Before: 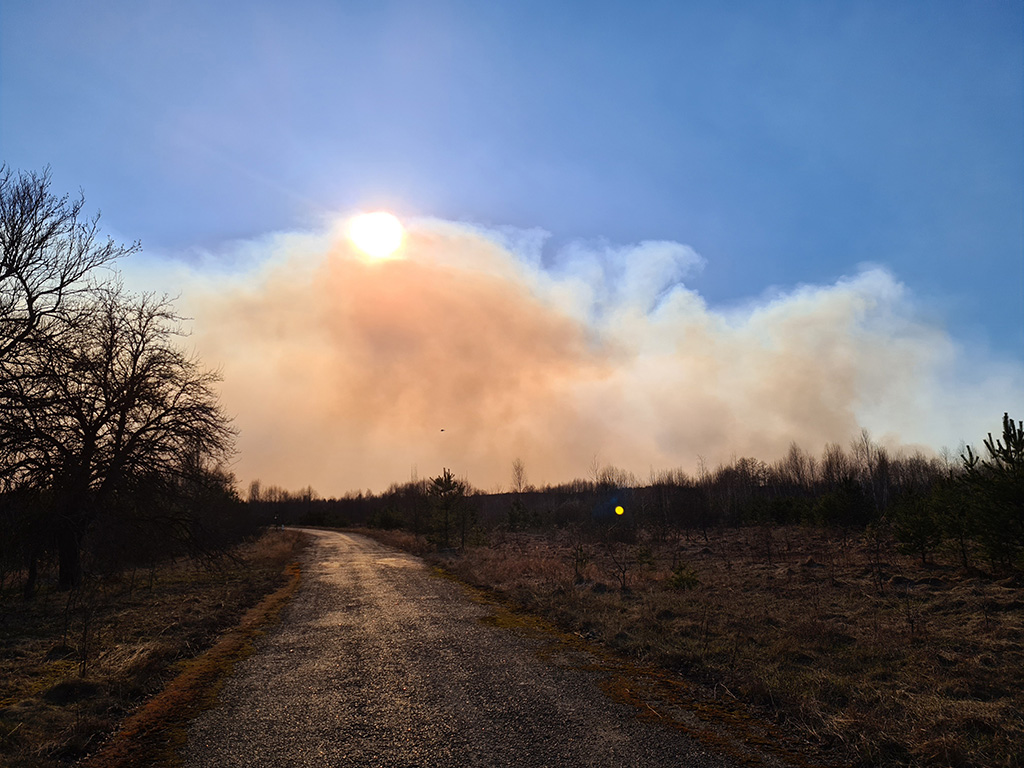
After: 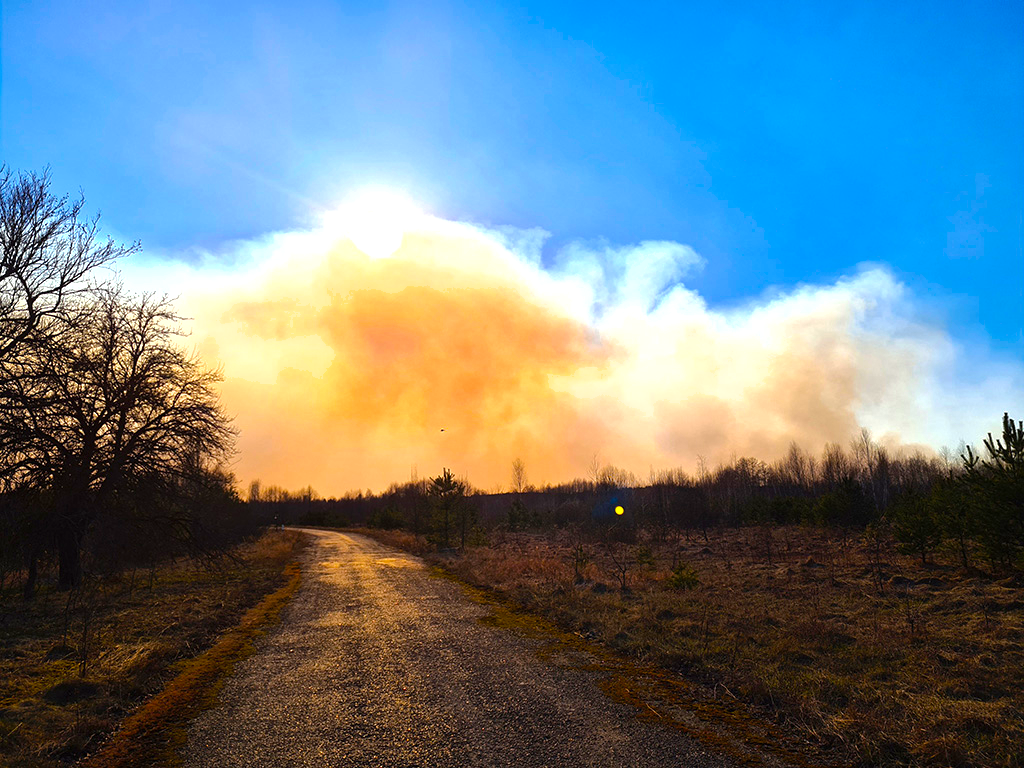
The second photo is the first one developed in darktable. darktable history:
base curve: curves: ch0 [(0, 0) (0.989, 0.992)], preserve colors none
color balance rgb: linear chroma grading › global chroma 20%, perceptual saturation grading › global saturation 25%, perceptual brilliance grading › global brilliance 20%, global vibrance 20%
shadows and highlights: shadows 10, white point adjustment 1, highlights -40
